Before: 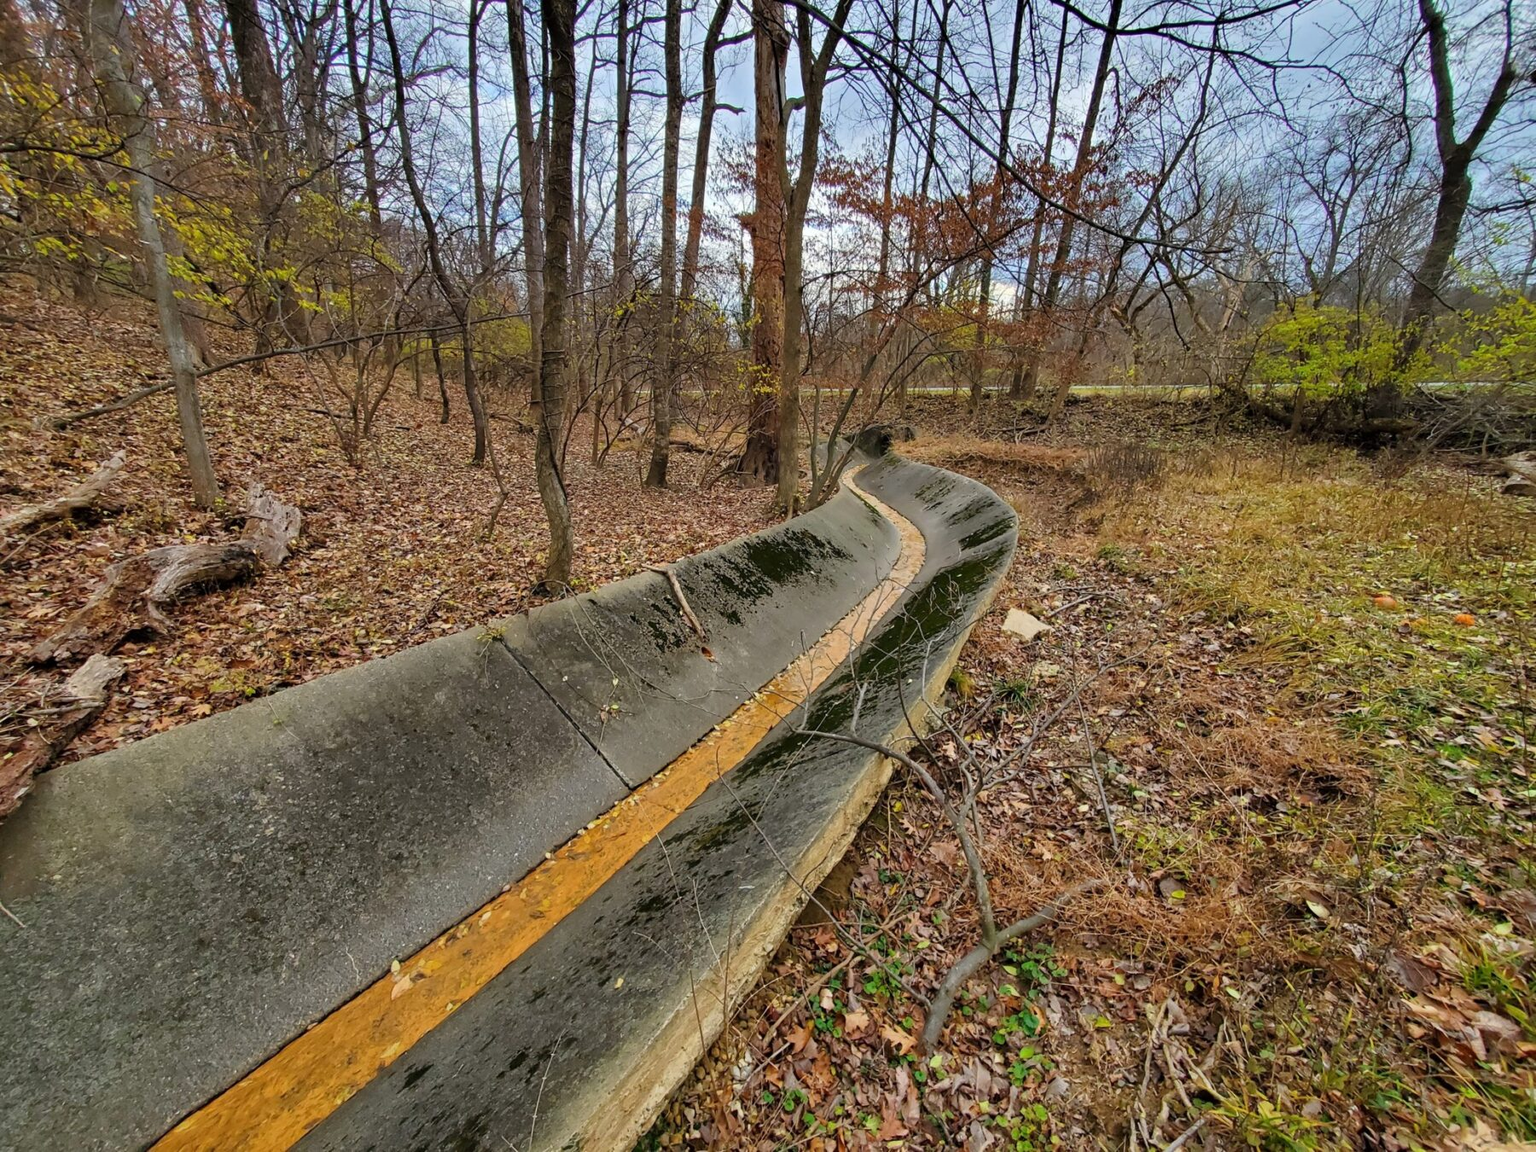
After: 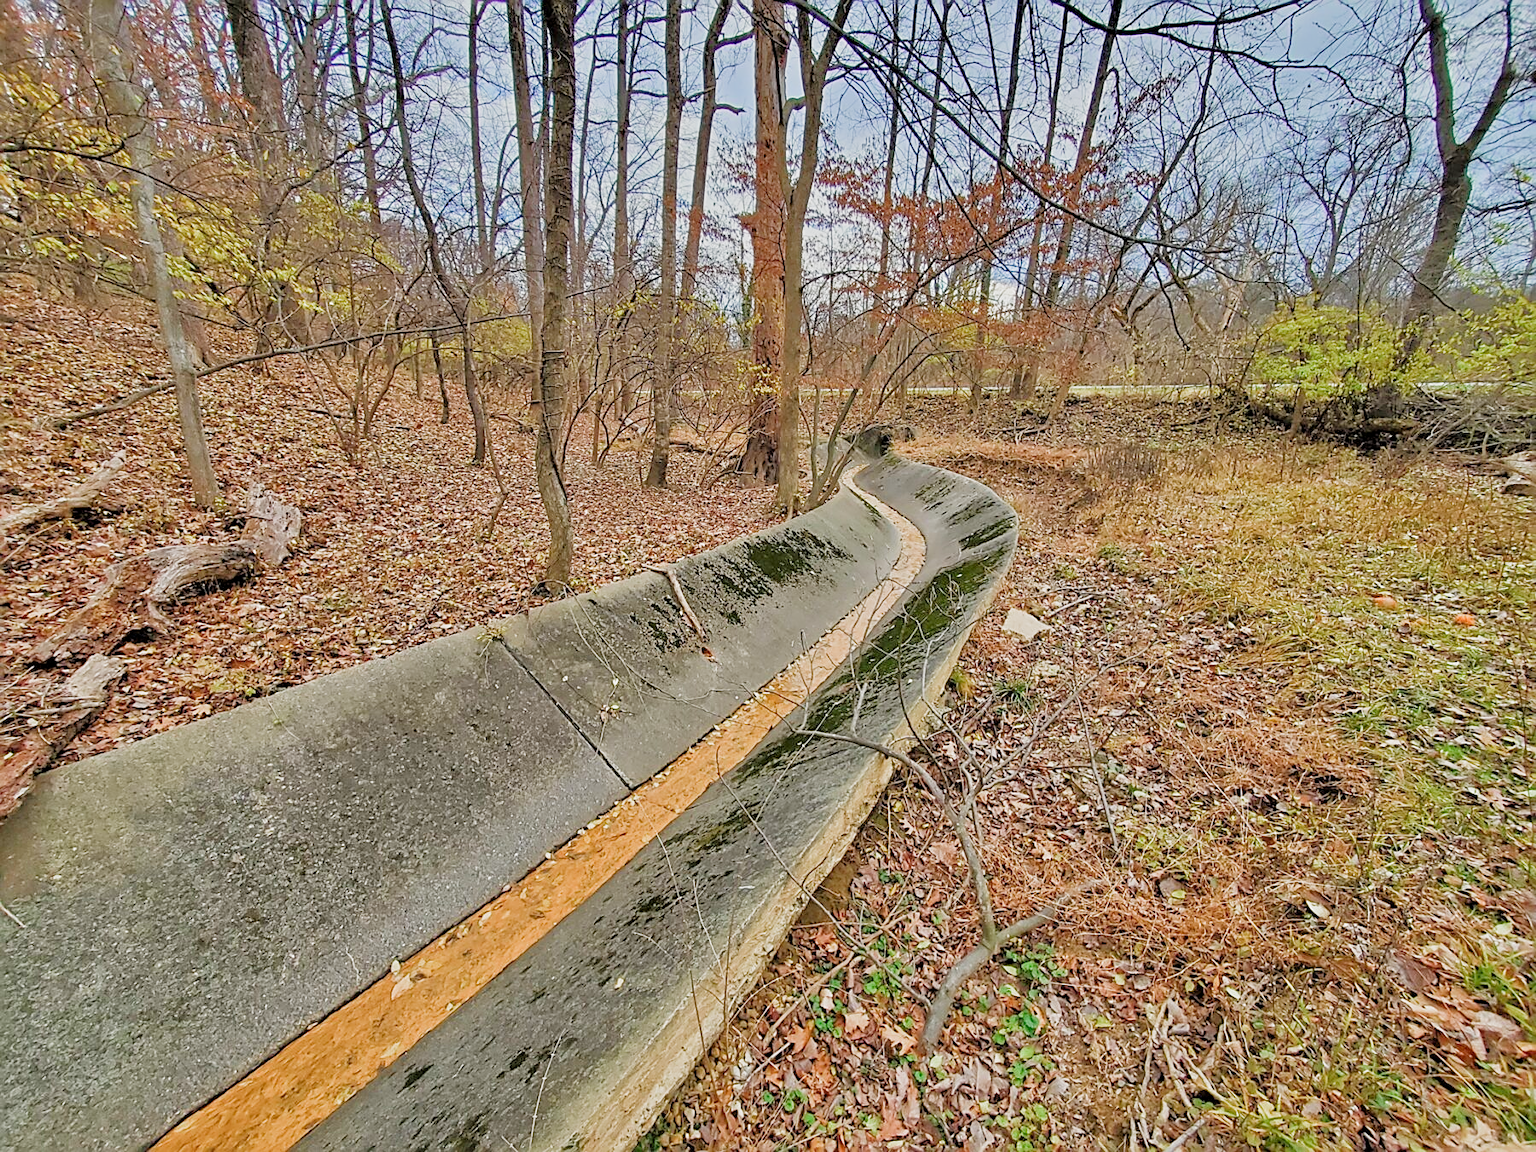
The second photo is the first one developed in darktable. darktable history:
filmic rgb: middle gray luminance 18.42%, black relative exposure -11.25 EV, white relative exposure 3.75 EV, threshold 6 EV, target black luminance 0%, hardness 5.87, latitude 57.4%, contrast 0.963, shadows ↔ highlights balance 49.98%, add noise in highlights 0, preserve chrominance luminance Y, color science v3 (2019), use custom middle-gray values true, iterations of high-quality reconstruction 0, contrast in highlights soft, enable highlight reconstruction true
tone equalizer: -8 EV 2 EV, -7 EV 2 EV, -6 EV 2 EV, -5 EV 2 EV, -4 EV 2 EV, -3 EV 1.5 EV, -2 EV 1 EV, -1 EV 0.5 EV
sharpen: amount 0.75
